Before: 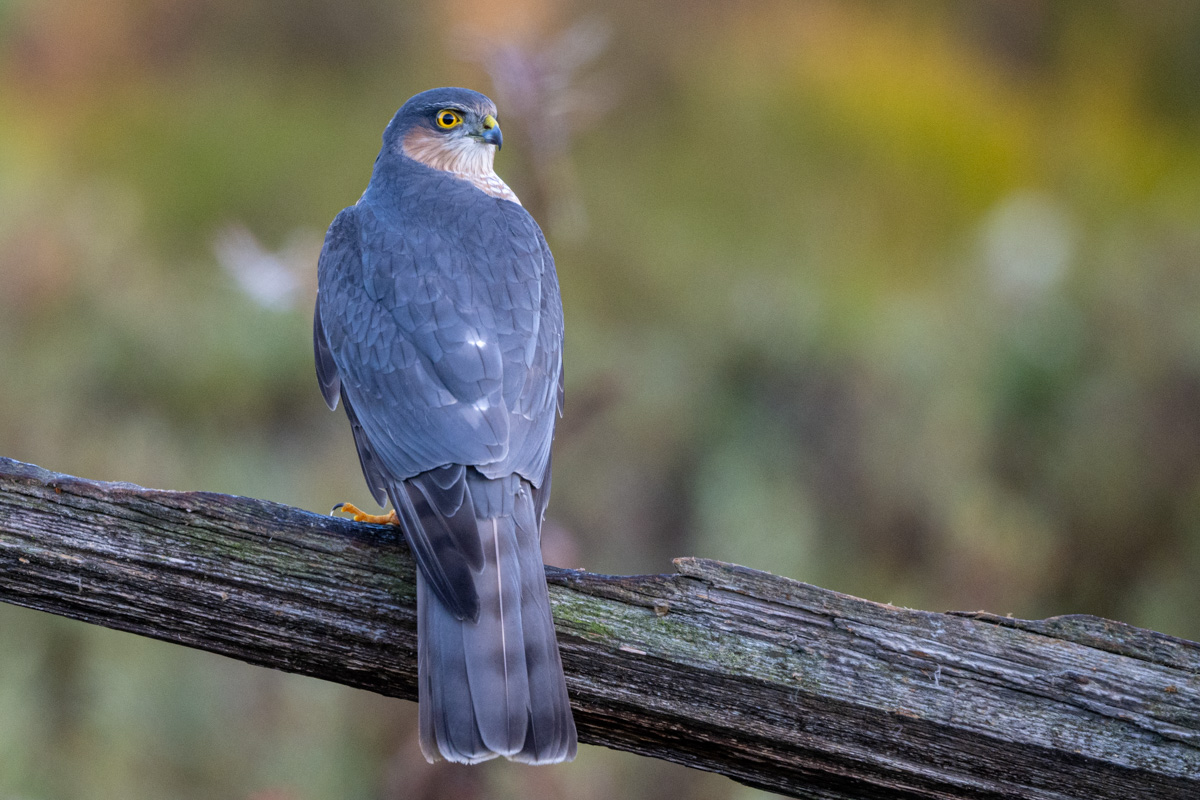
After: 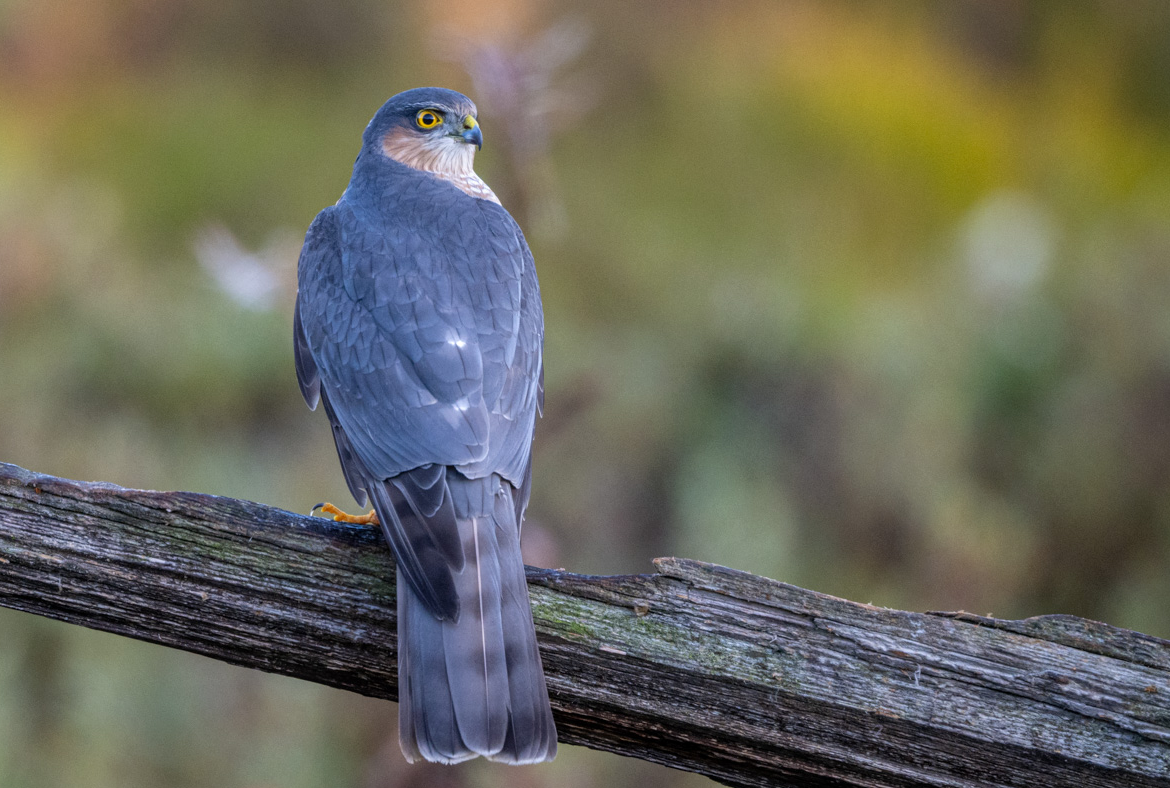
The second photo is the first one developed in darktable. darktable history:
crop and rotate: left 1.669%, right 0.748%, bottom 1.388%
local contrast: detail 109%
